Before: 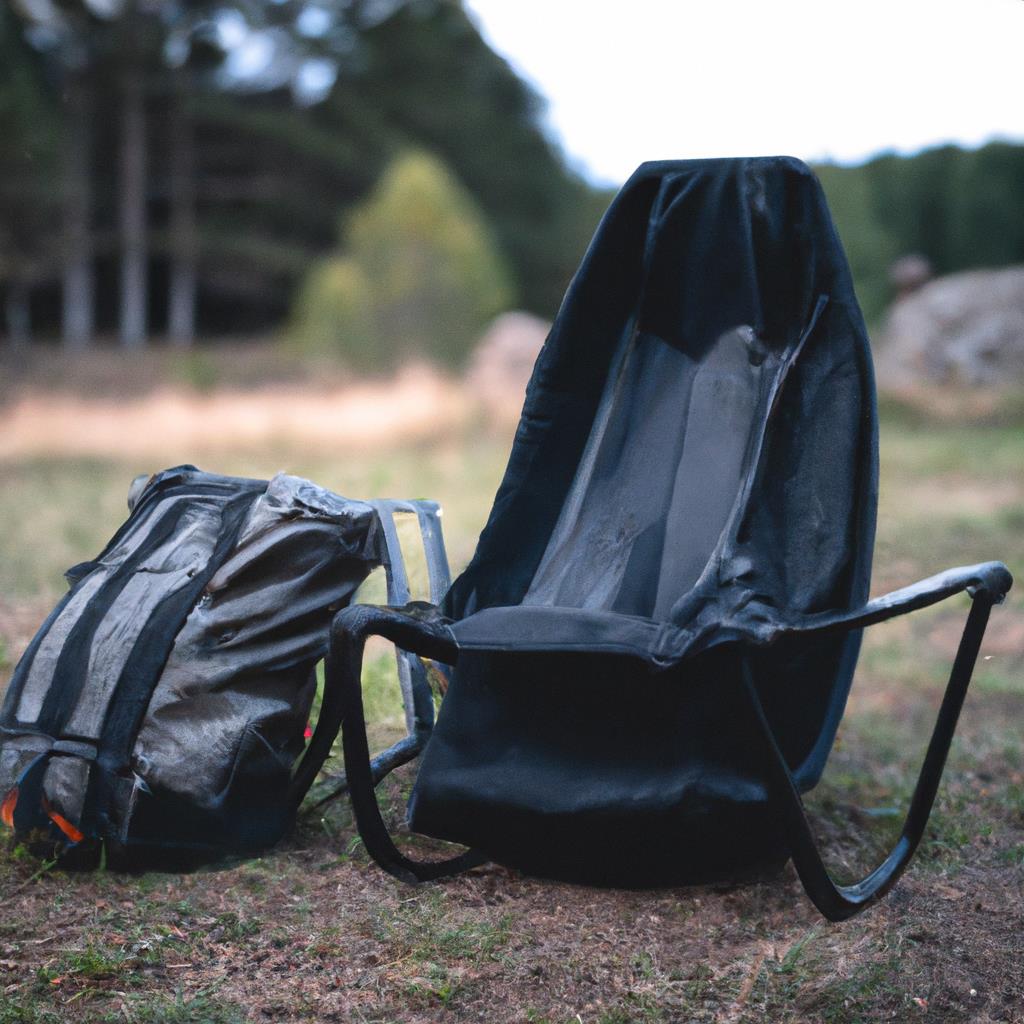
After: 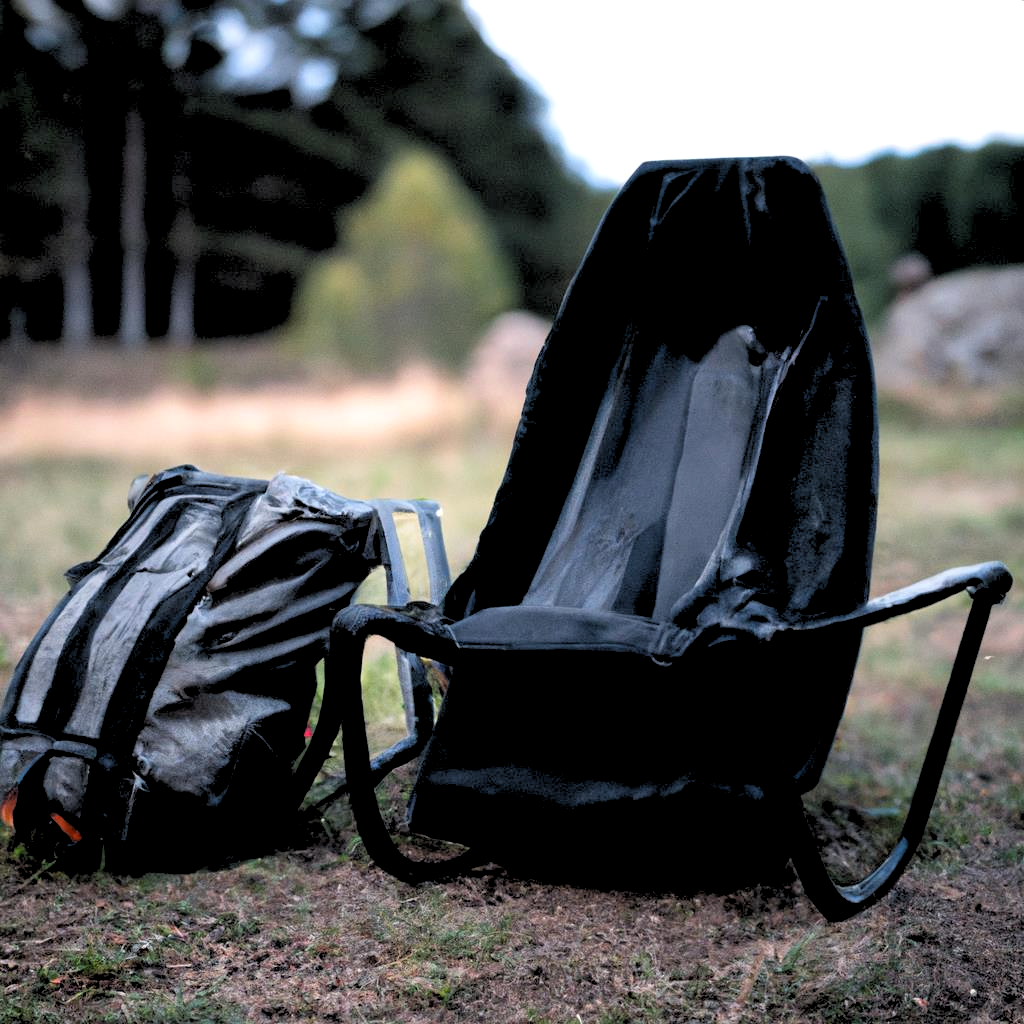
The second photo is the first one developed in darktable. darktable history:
haze removal: on, module defaults
rgb levels: levels [[0.029, 0.461, 0.922], [0, 0.5, 1], [0, 0.5, 1]]
